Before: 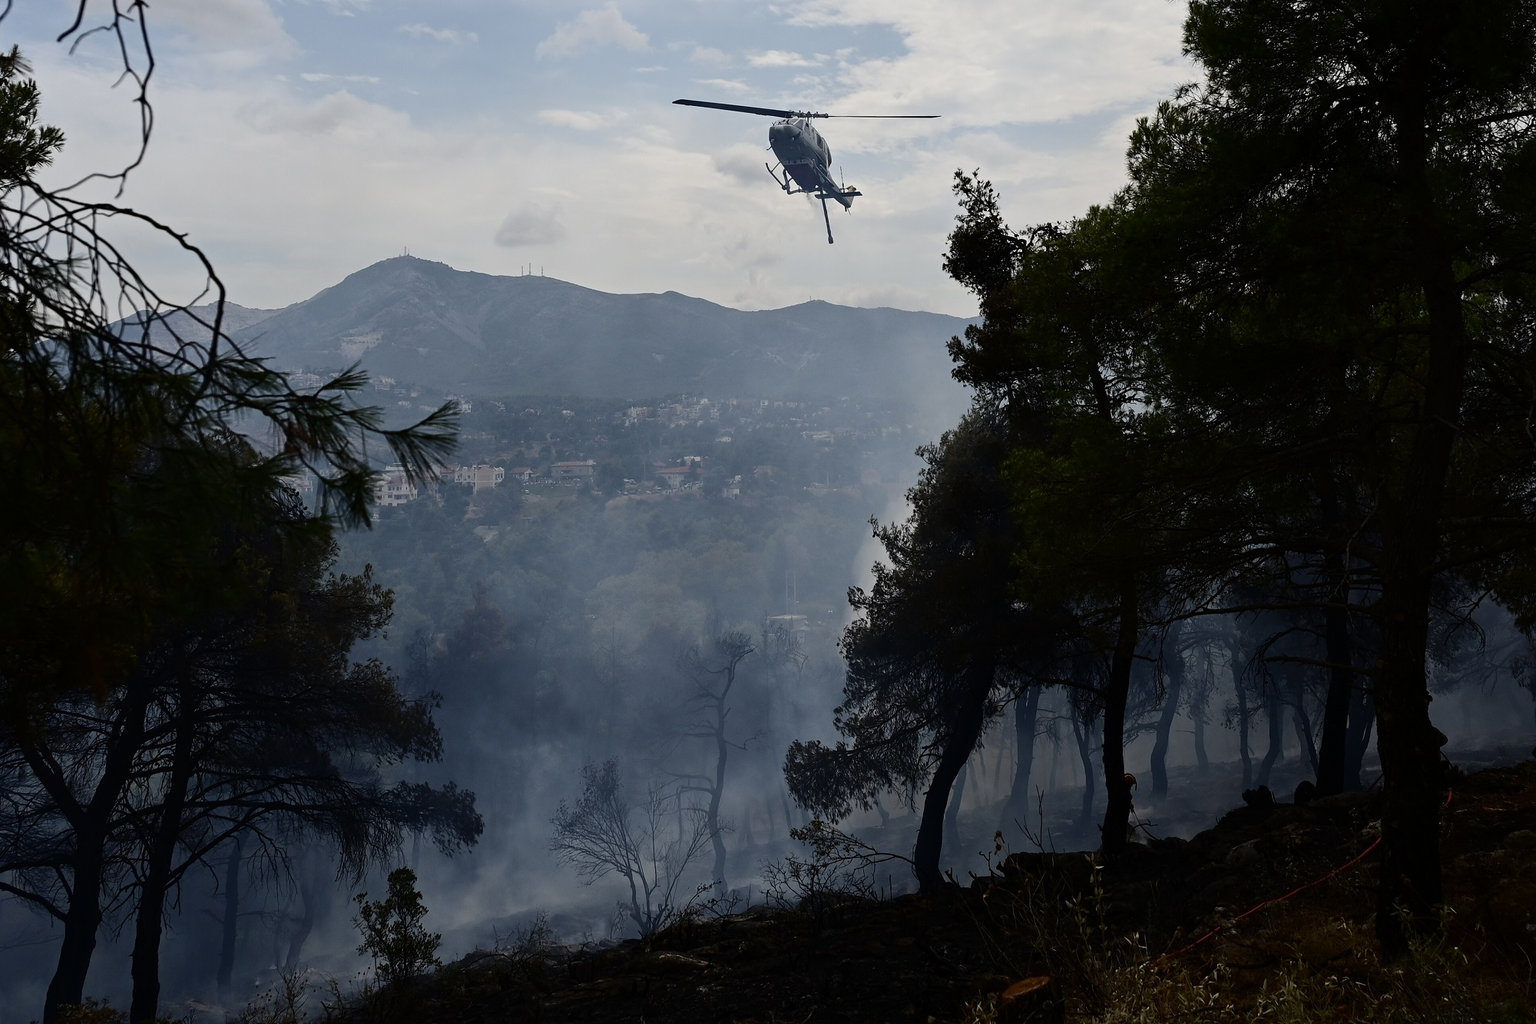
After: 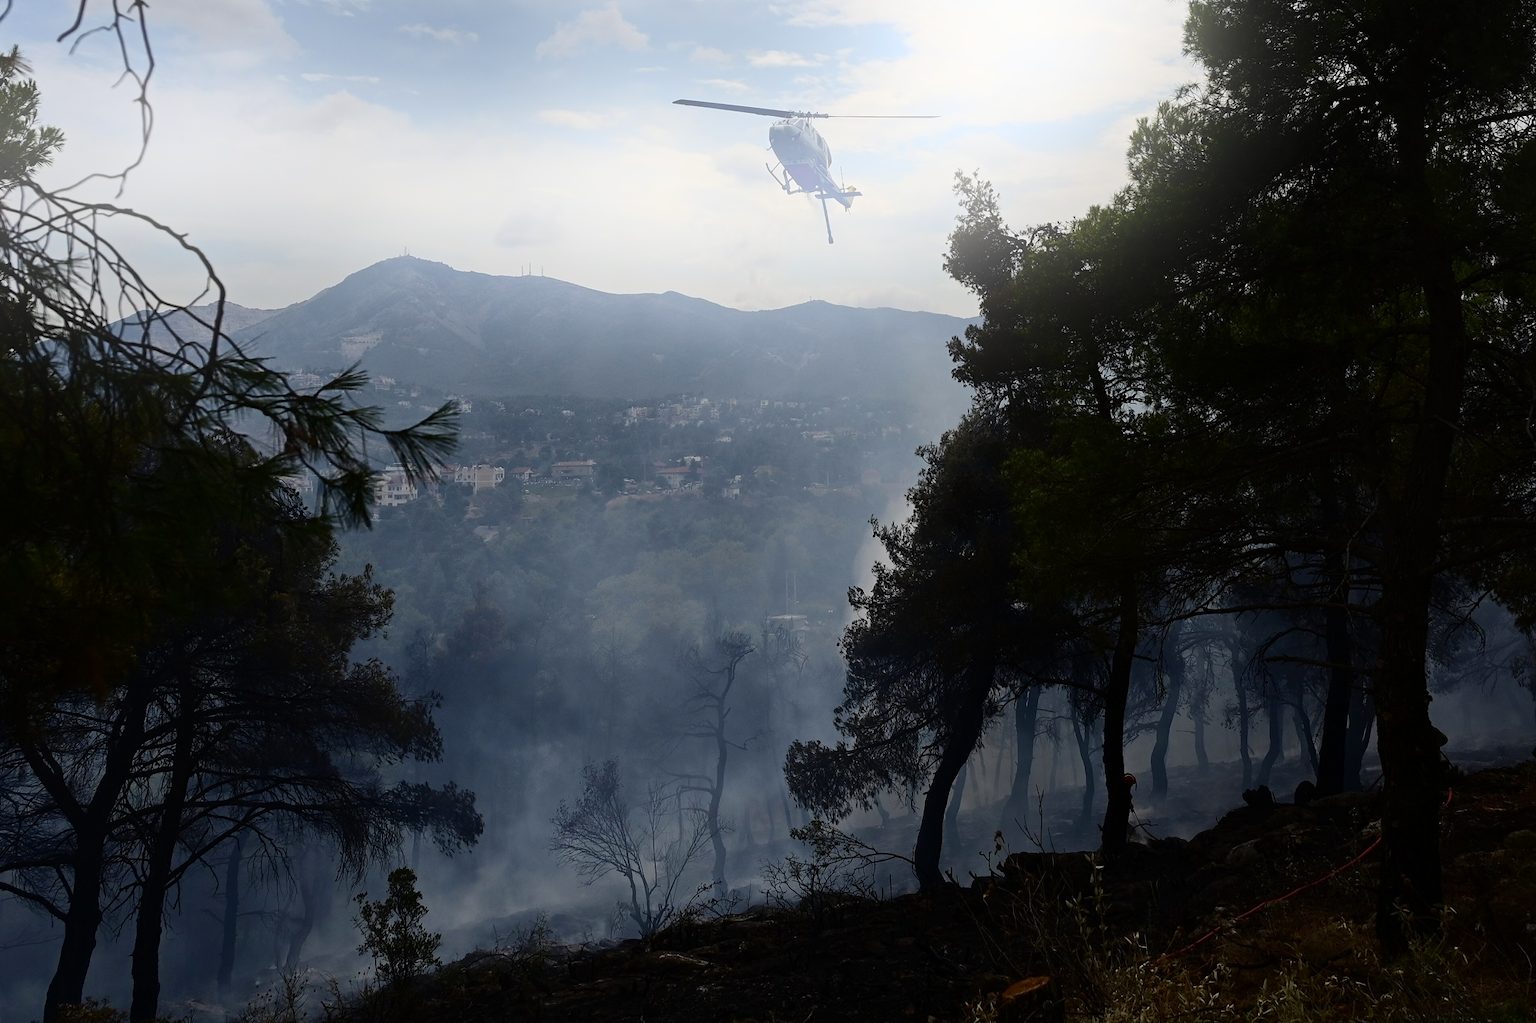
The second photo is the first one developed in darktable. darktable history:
color balance rgb: perceptual saturation grading › global saturation 10%
bloom: on, module defaults
